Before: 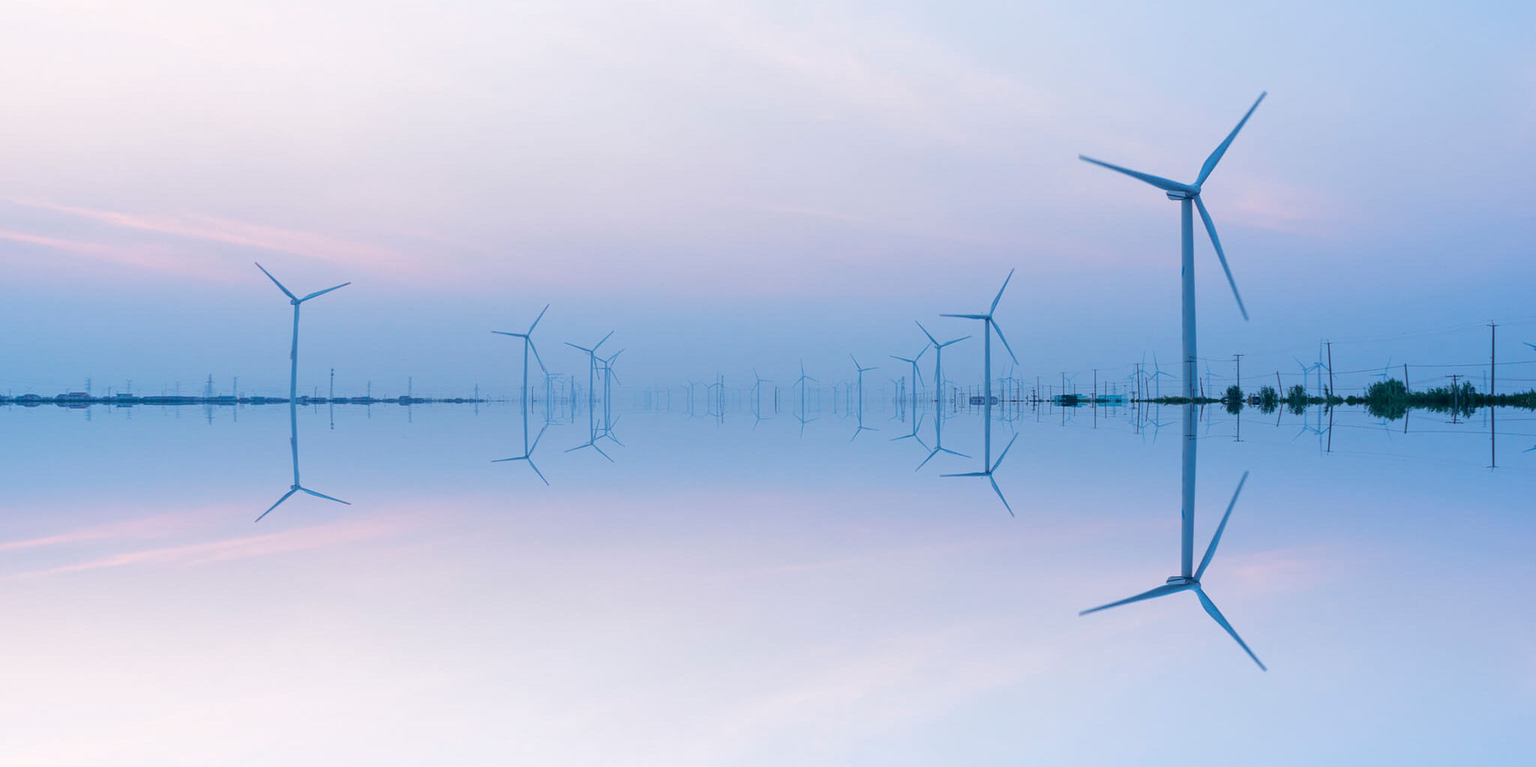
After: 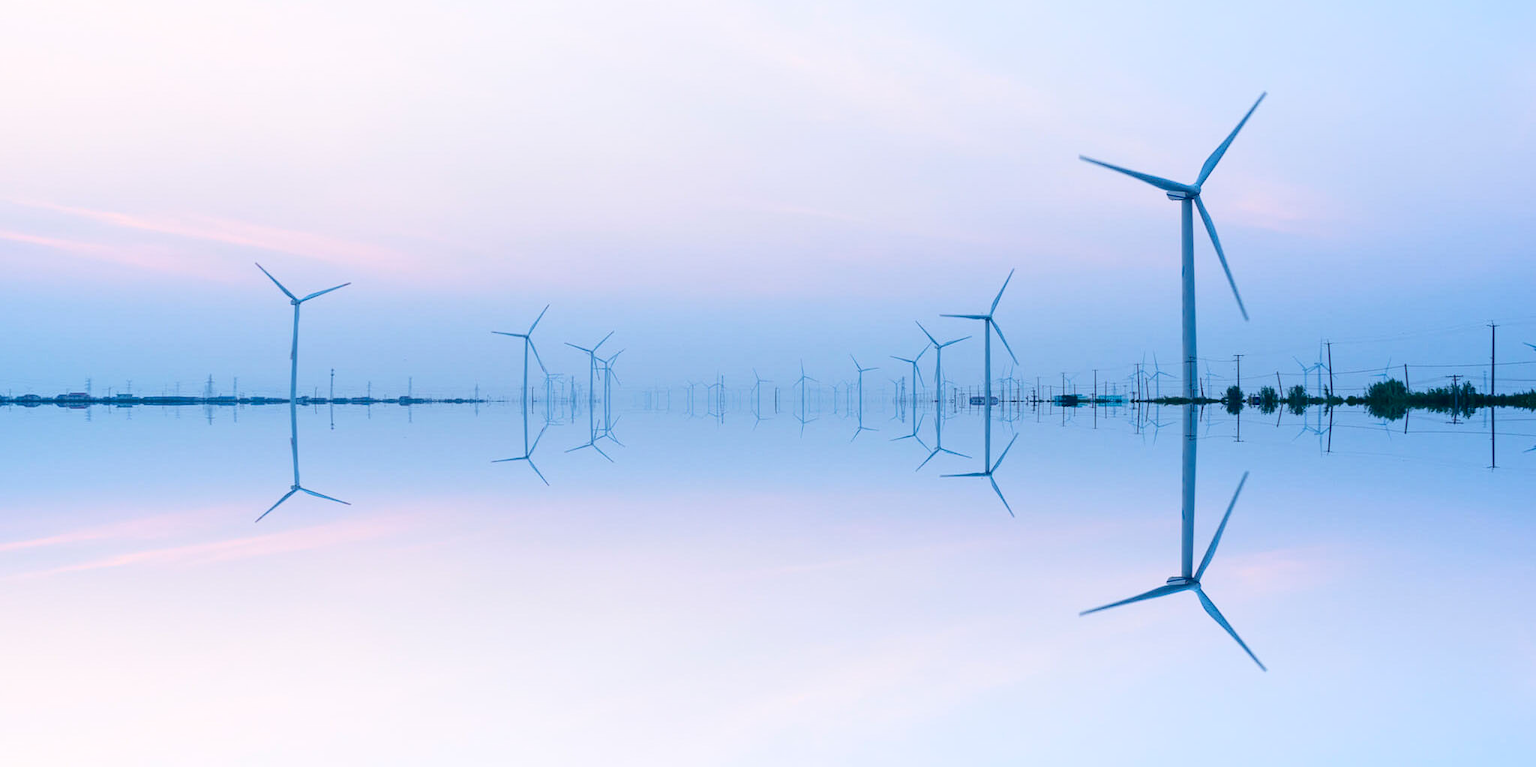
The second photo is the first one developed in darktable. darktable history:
contrast brightness saturation: contrast 0.224
levels: levels [0, 0.478, 1]
